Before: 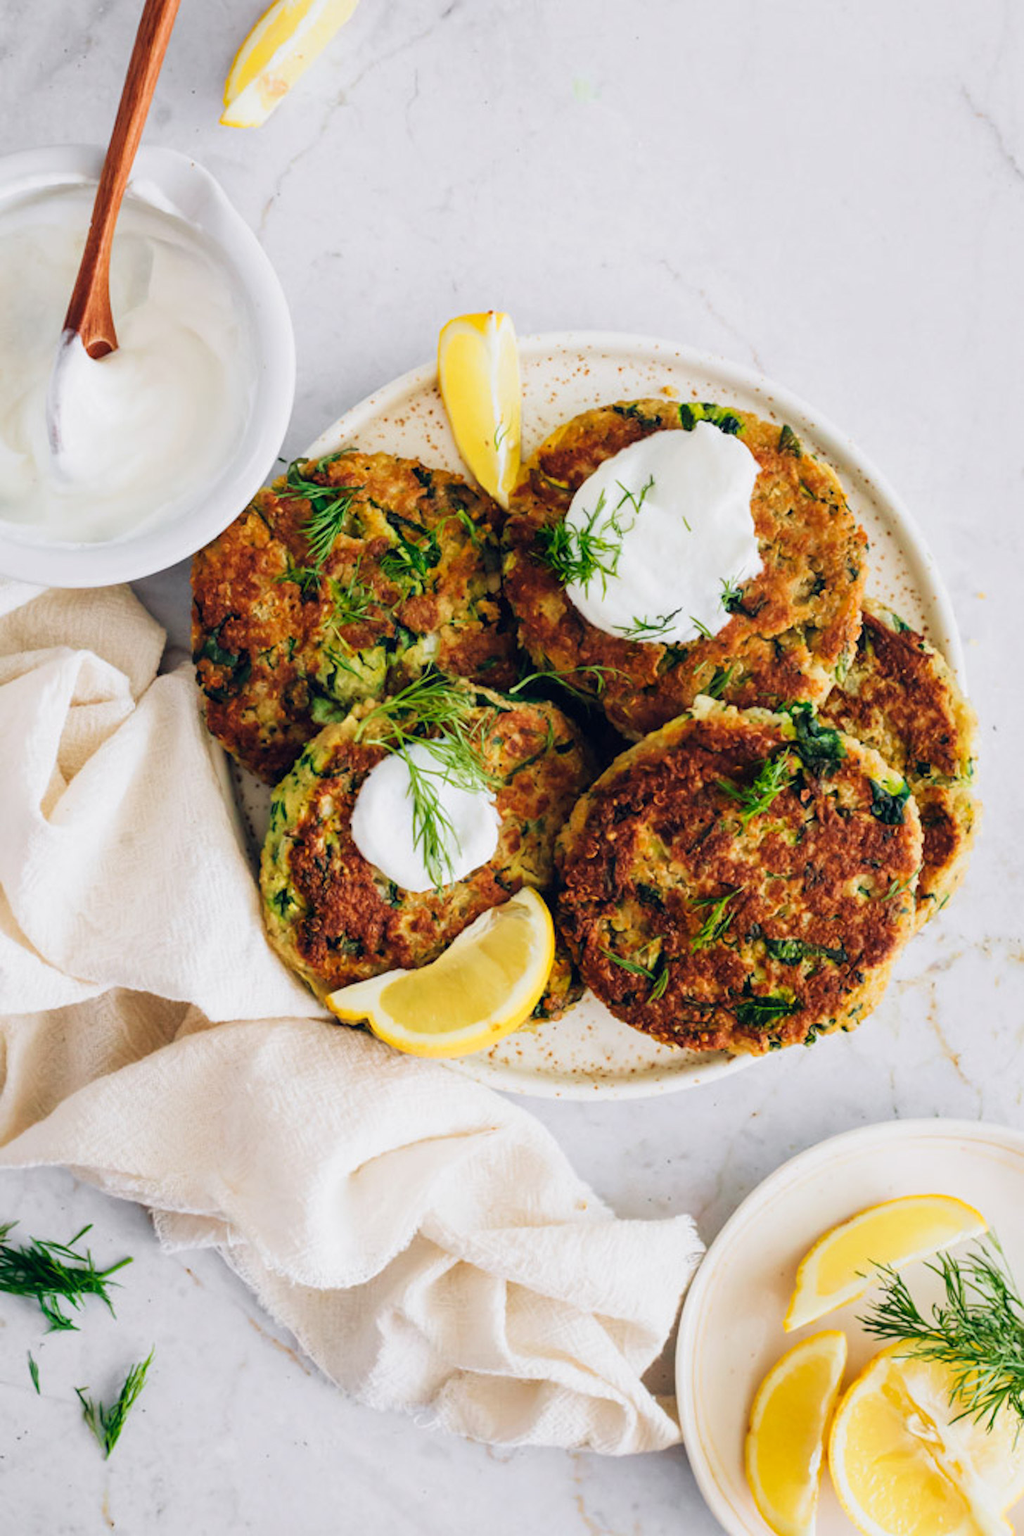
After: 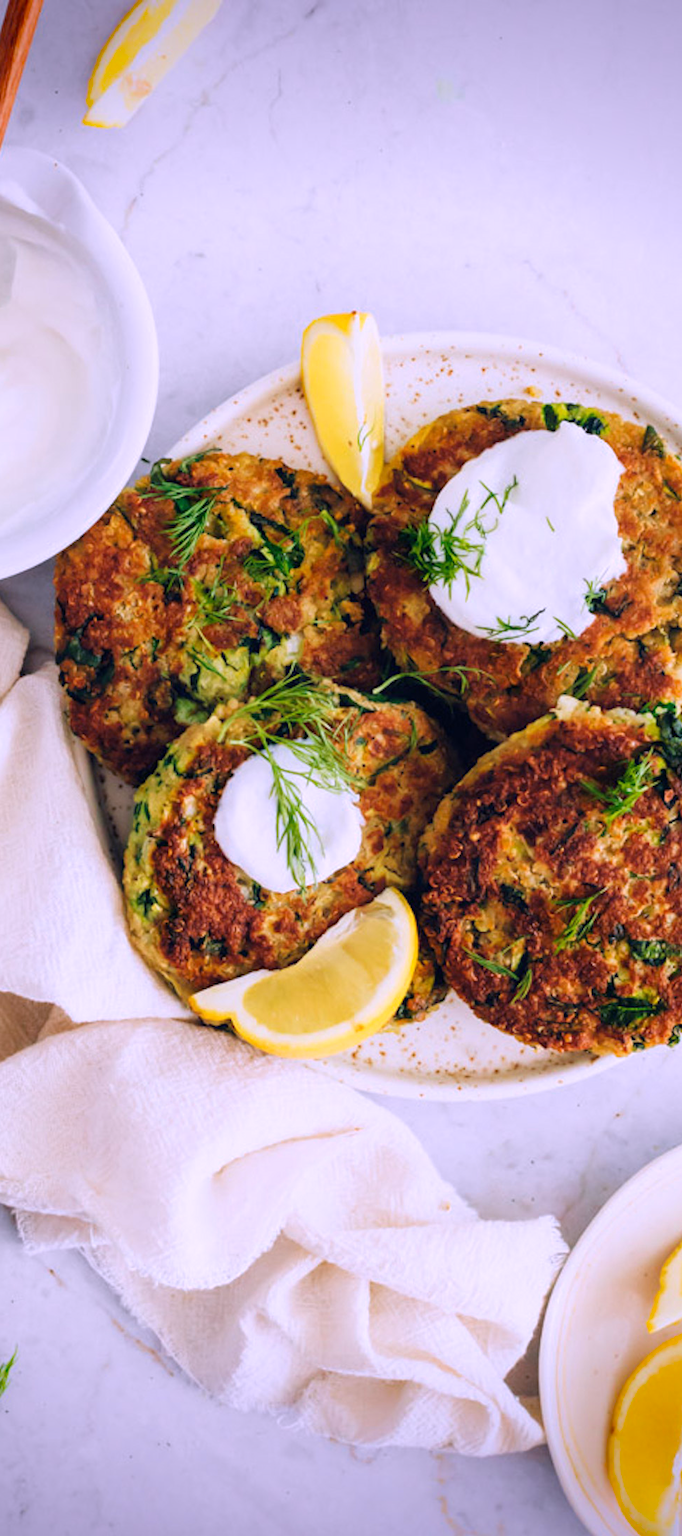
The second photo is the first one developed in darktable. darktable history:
crop and rotate: left 13.409%, right 19.924%
color zones: curves: ch0 [(0, 0.5) (0.143, 0.5) (0.286, 0.5) (0.429, 0.5) (0.62, 0.489) (0.714, 0.445) (0.844, 0.496) (1, 0.5)]; ch1 [(0, 0.5) (0.143, 0.5) (0.286, 0.5) (0.429, 0.5) (0.571, 0.5) (0.714, 0.523) (0.857, 0.5) (1, 0.5)]
vignetting: fall-off start 88.53%, fall-off radius 44.2%, saturation 0.376, width/height ratio 1.161
white balance: red 1.042, blue 1.17
